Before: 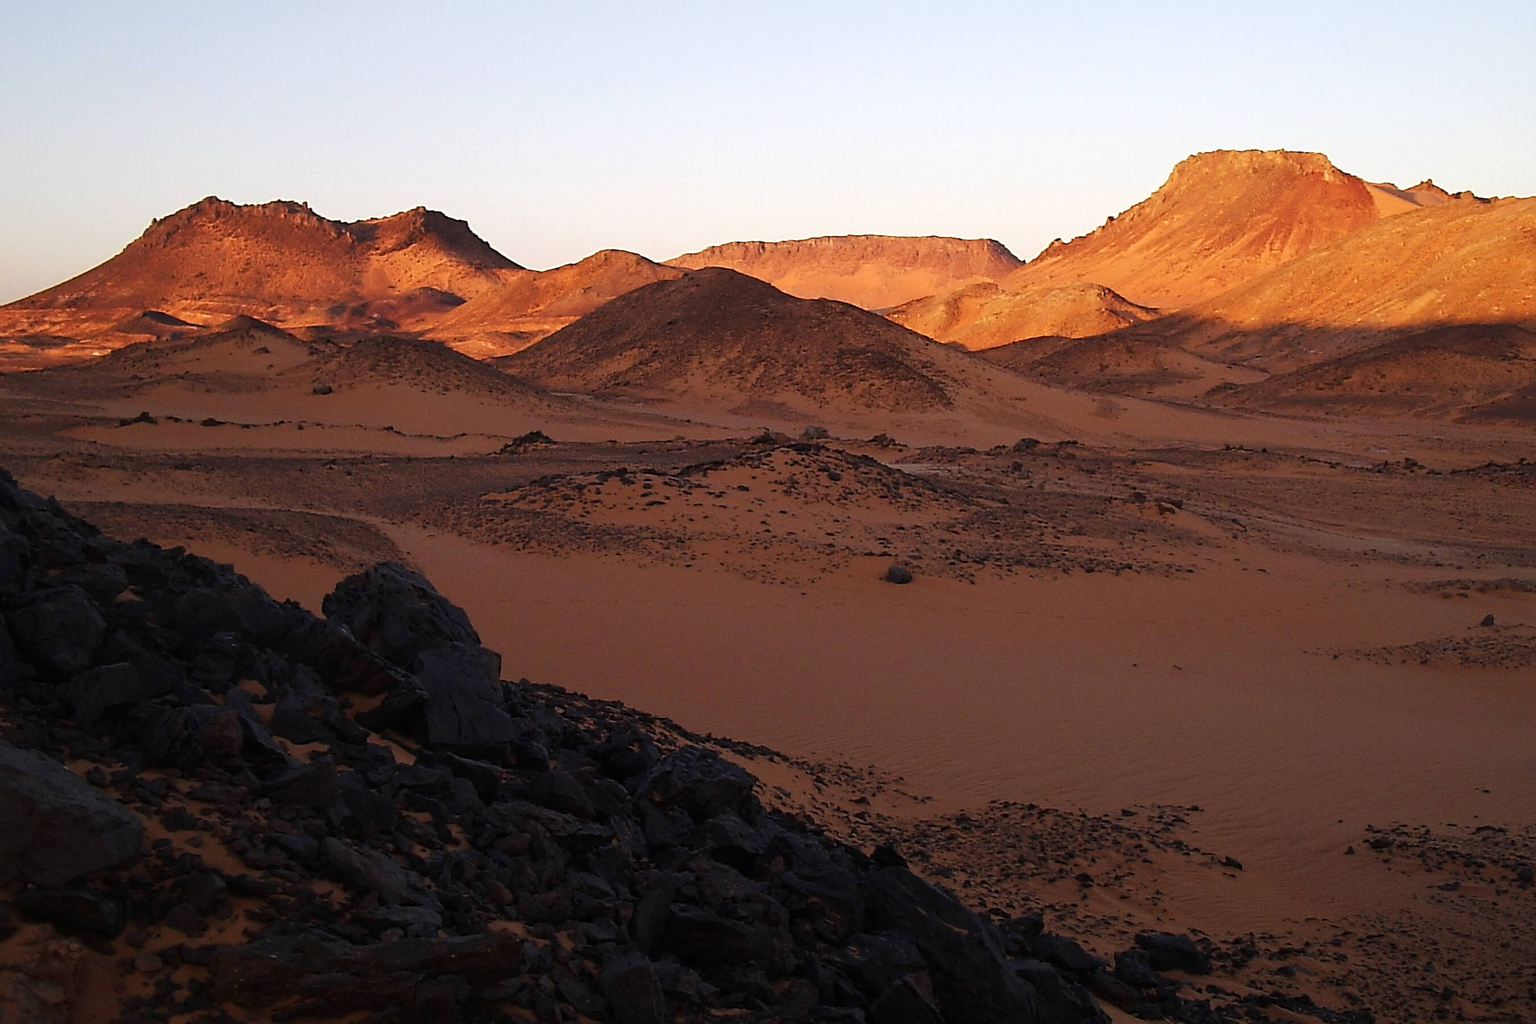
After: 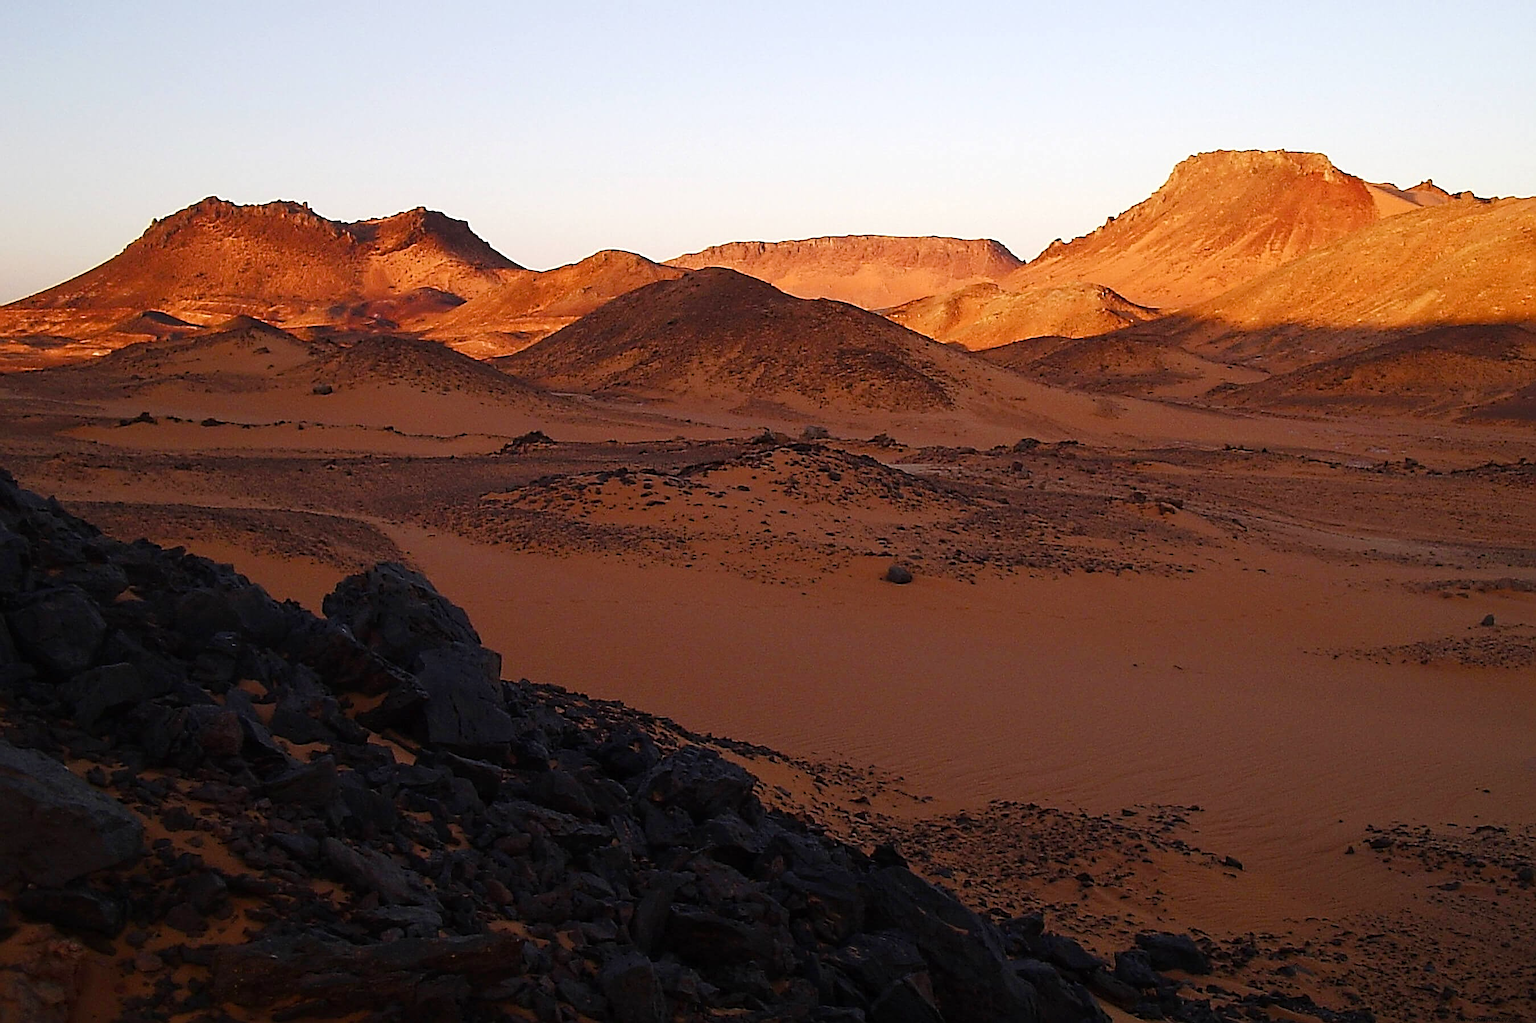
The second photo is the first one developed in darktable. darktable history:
sharpen: on, module defaults
color balance rgb: perceptual saturation grading › global saturation 15.176%, perceptual saturation grading › highlights -19.2%, perceptual saturation grading › shadows 20.614%, global vibrance 9.155%
